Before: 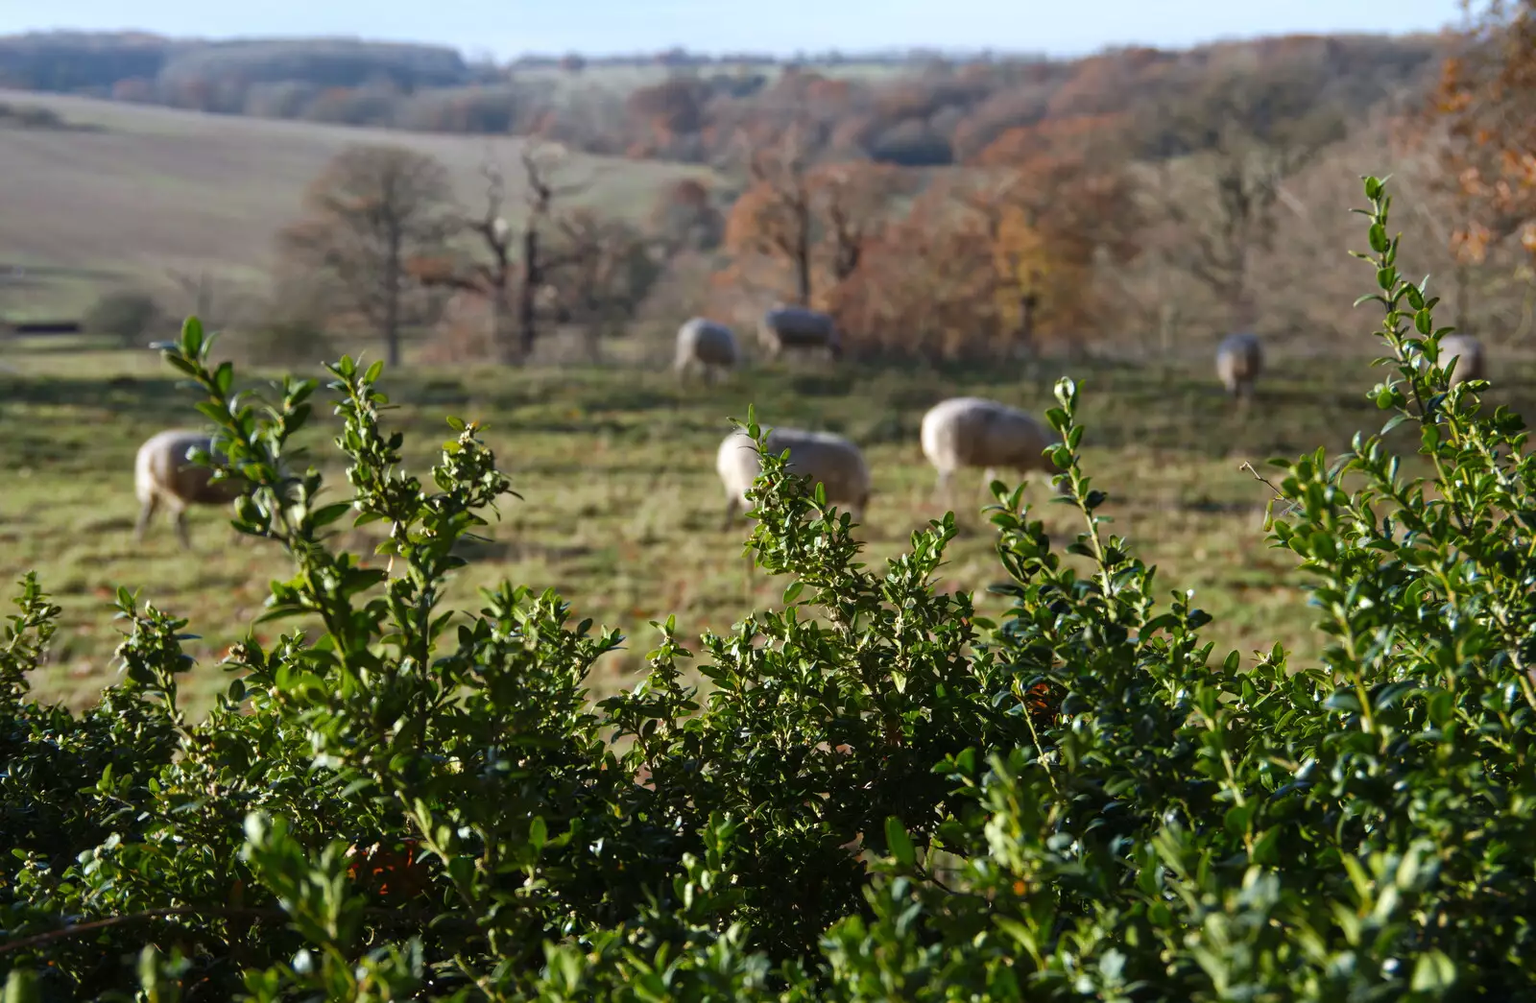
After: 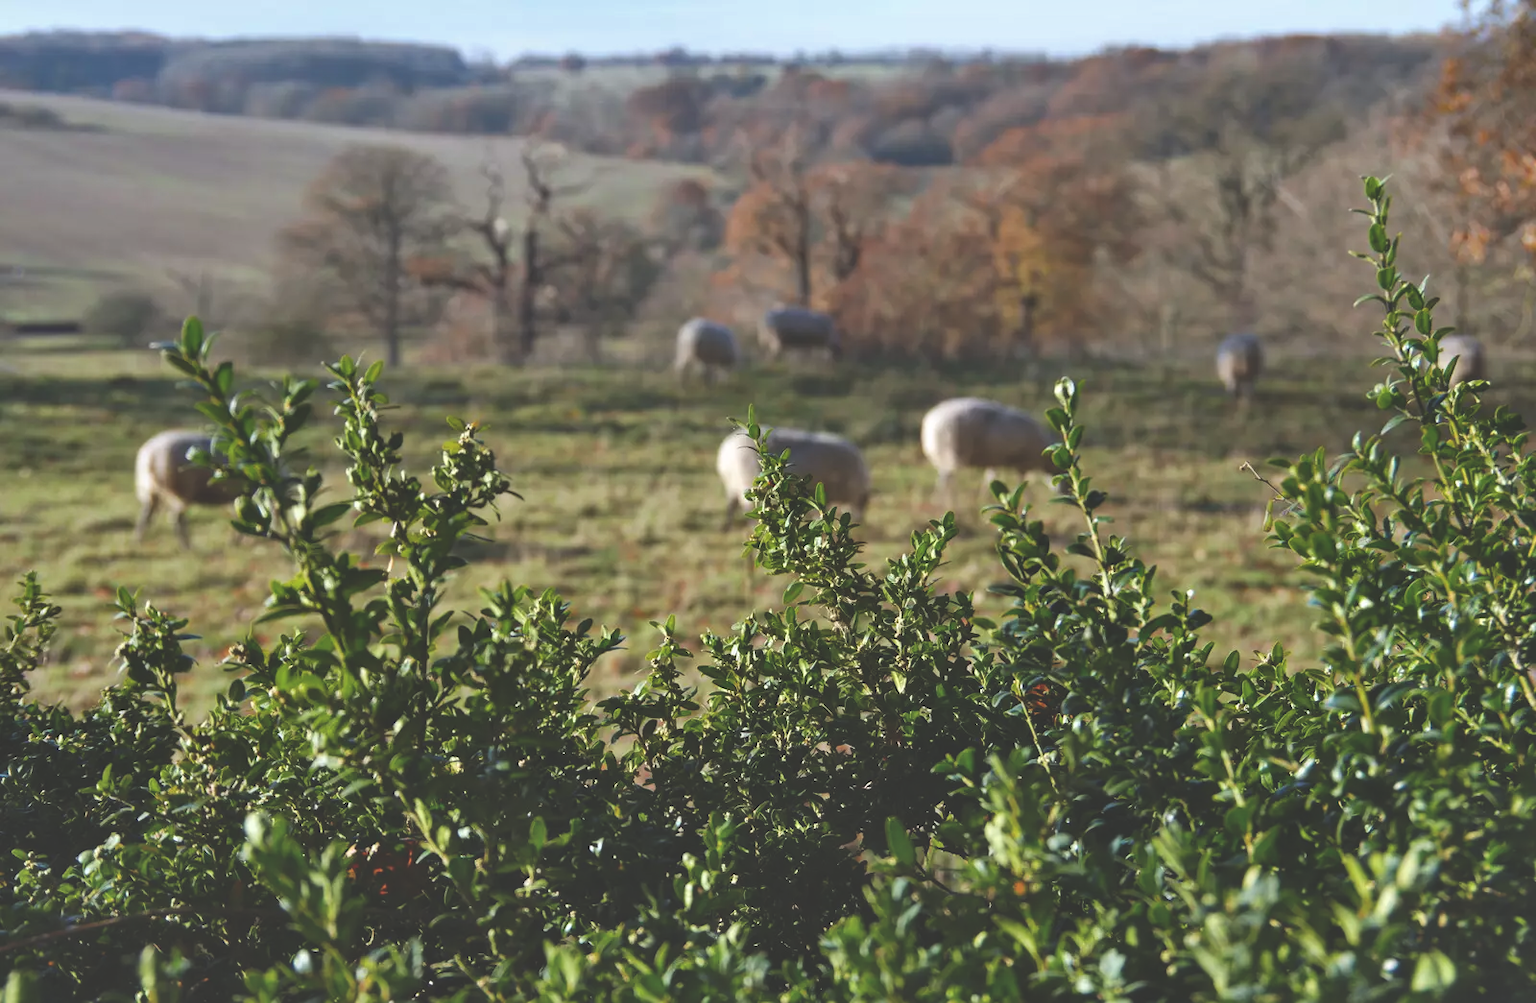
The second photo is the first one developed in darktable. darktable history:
shadows and highlights: soften with gaussian
exposure: black level correction -0.027, compensate exposure bias true, compensate highlight preservation false
